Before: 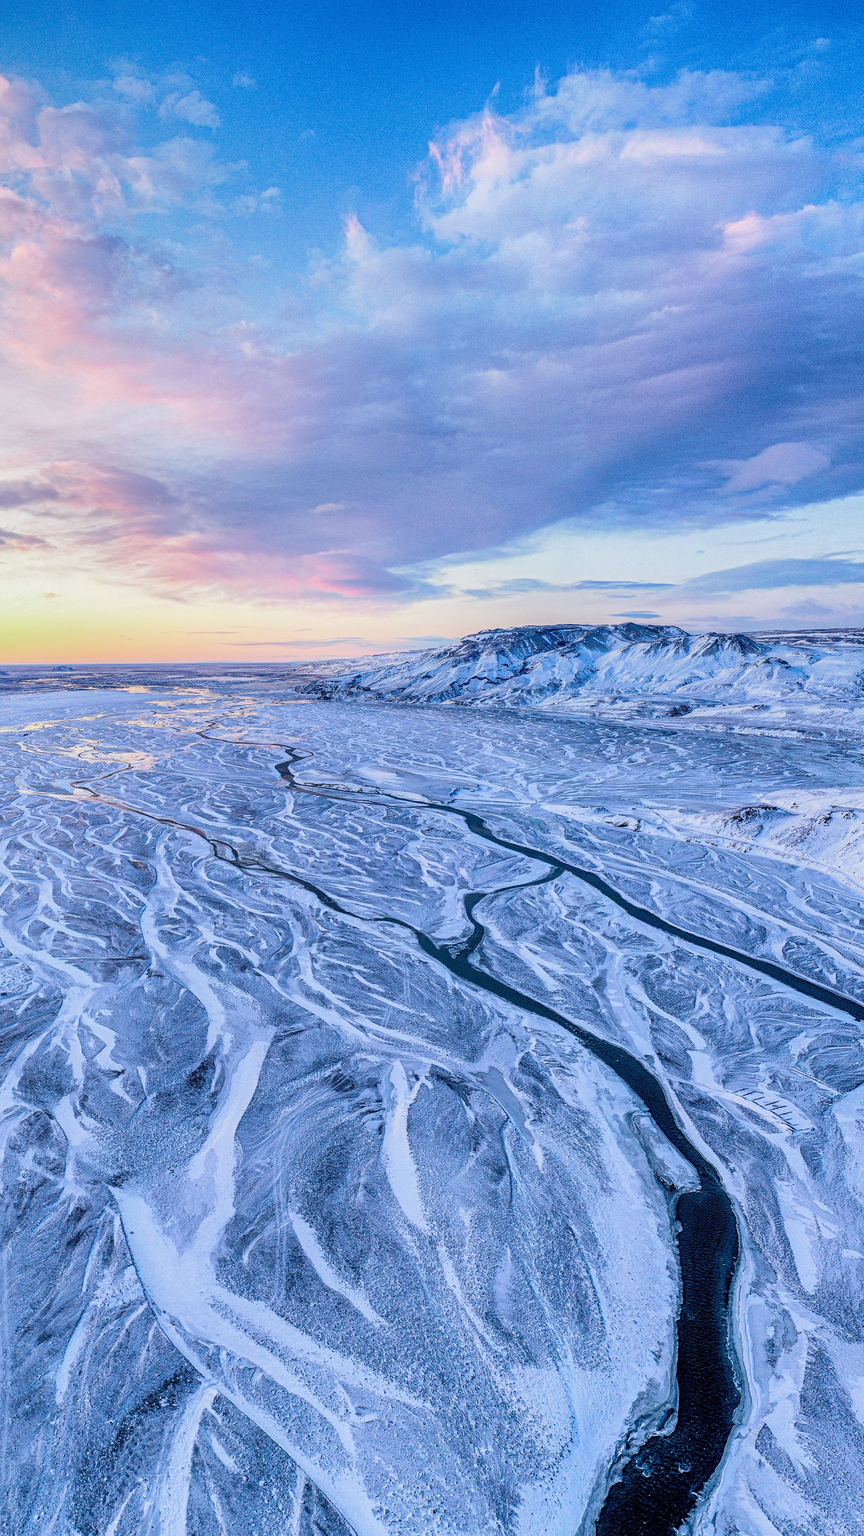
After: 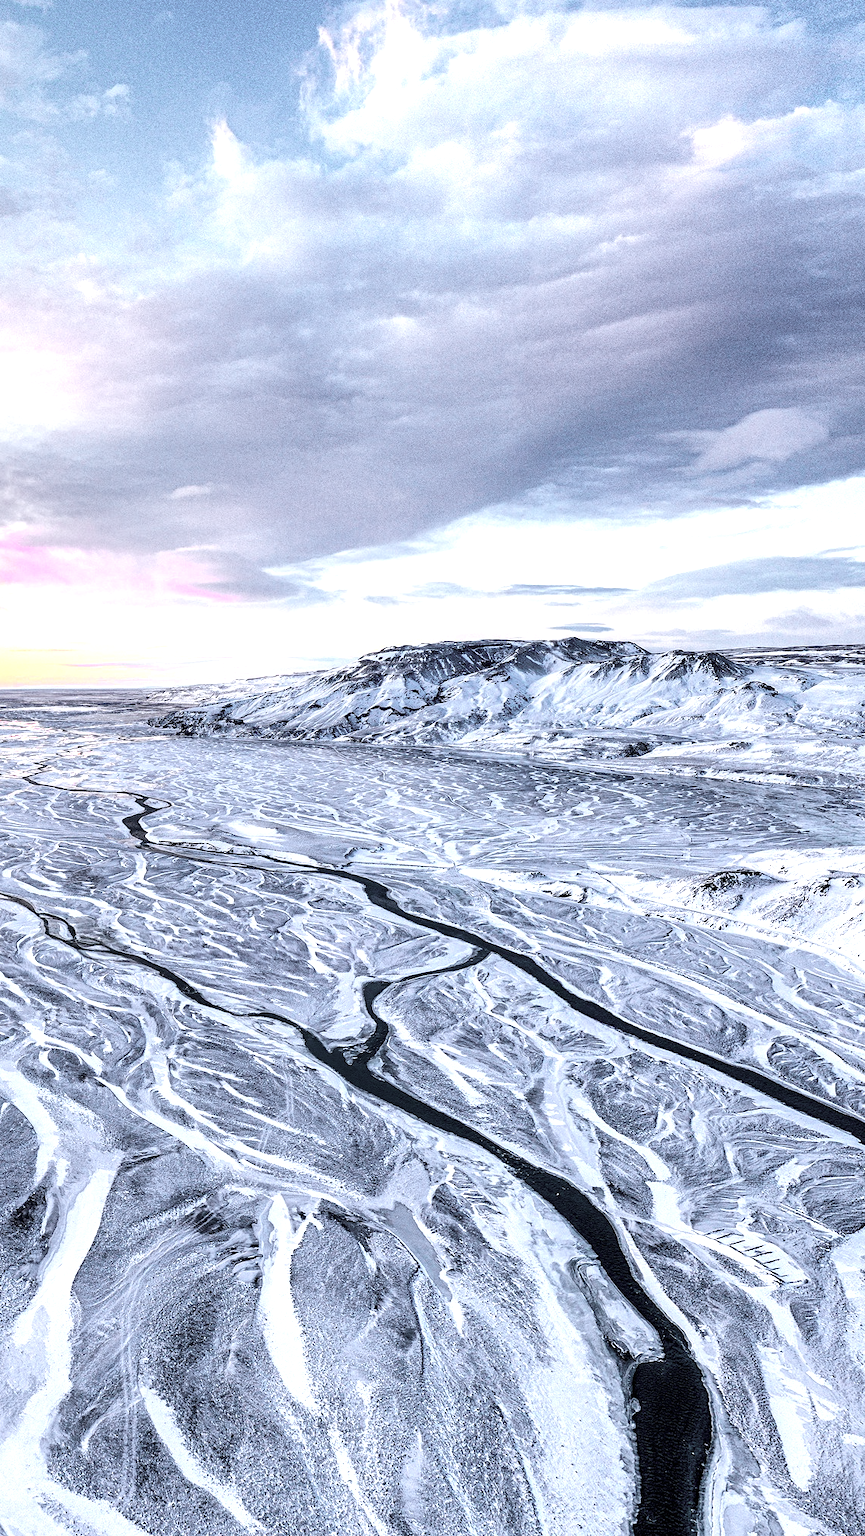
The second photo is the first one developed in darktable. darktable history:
tone equalizer: -8 EV -1.08 EV, -7 EV -1.01 EV, -6 EV -0.867 EV, -5 EV -0.578 EV, -3 EV 0.578 EV, -2 EV 0.867 EV, -1 EV 1.01 EV, +0 EV 1.08 EV, edges refinement/feathering 500, mask exposure compensation -1.57 EV, preserve details no
crop and rotate: left 20.74%, top 7.912%, right 0.375%, bottom 13.378%
color balance rgb: linear chroma grading › global chroma 15%, perceptual saturation grading › global saturation 30%
color zones: curves: ch1 [(0, 0.638) (0.193, 0.442) (0.286, 0.15) (0.429, 0.14) (0.571, 0.142) (0.714, 0.154) (0.857, 0.175) (1, 0.638)]
